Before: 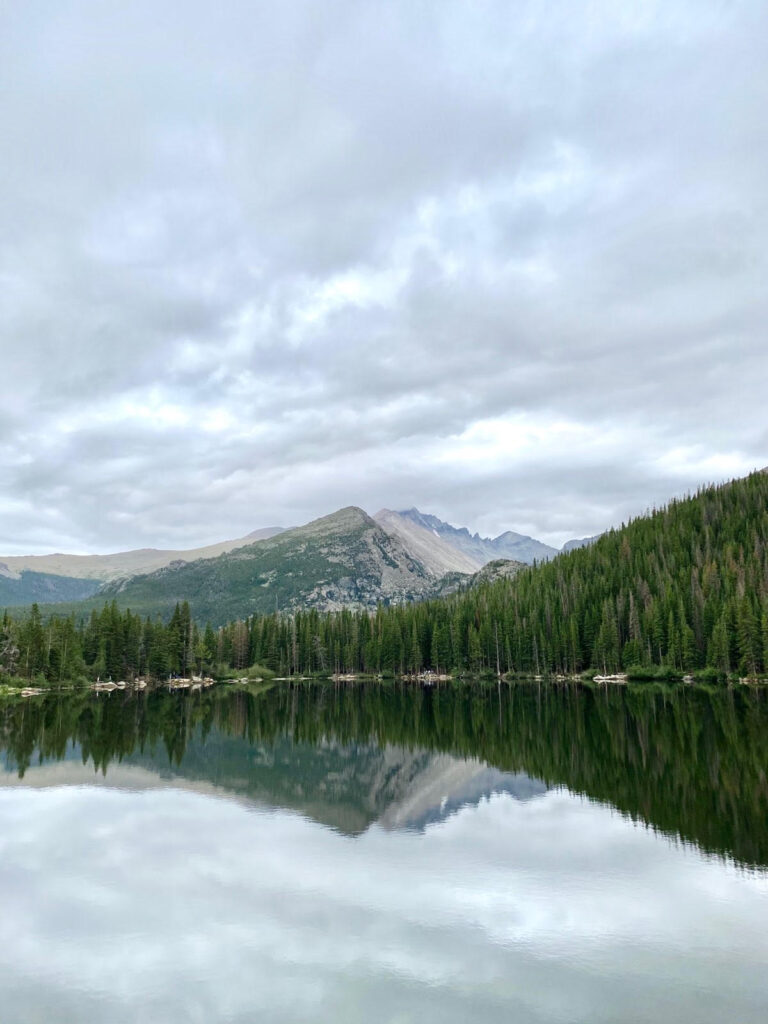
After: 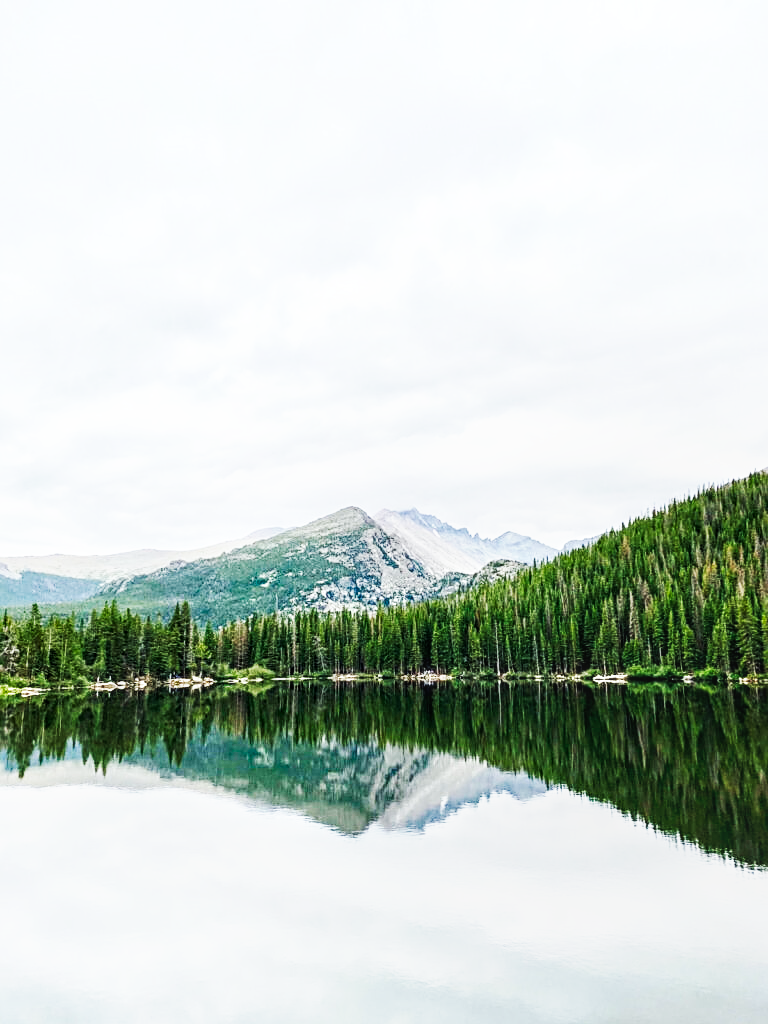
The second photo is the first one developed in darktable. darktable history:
base curve: curves: ch0 [(0, 0) (0.007, 0.004) (0.027, 0.03) (0.046, 0.07) (0.207, 0.54) (0.442, 0.872) (0.673, 0.972) (1, 1)], preserve colors none
sharpen: on, module defaults
local contrast: on, module defaults
tone curve: curves: ch0 [(0, 0) (0.339, 0.306) (0.687, 0.706) (1, 1)], preserve colors none
